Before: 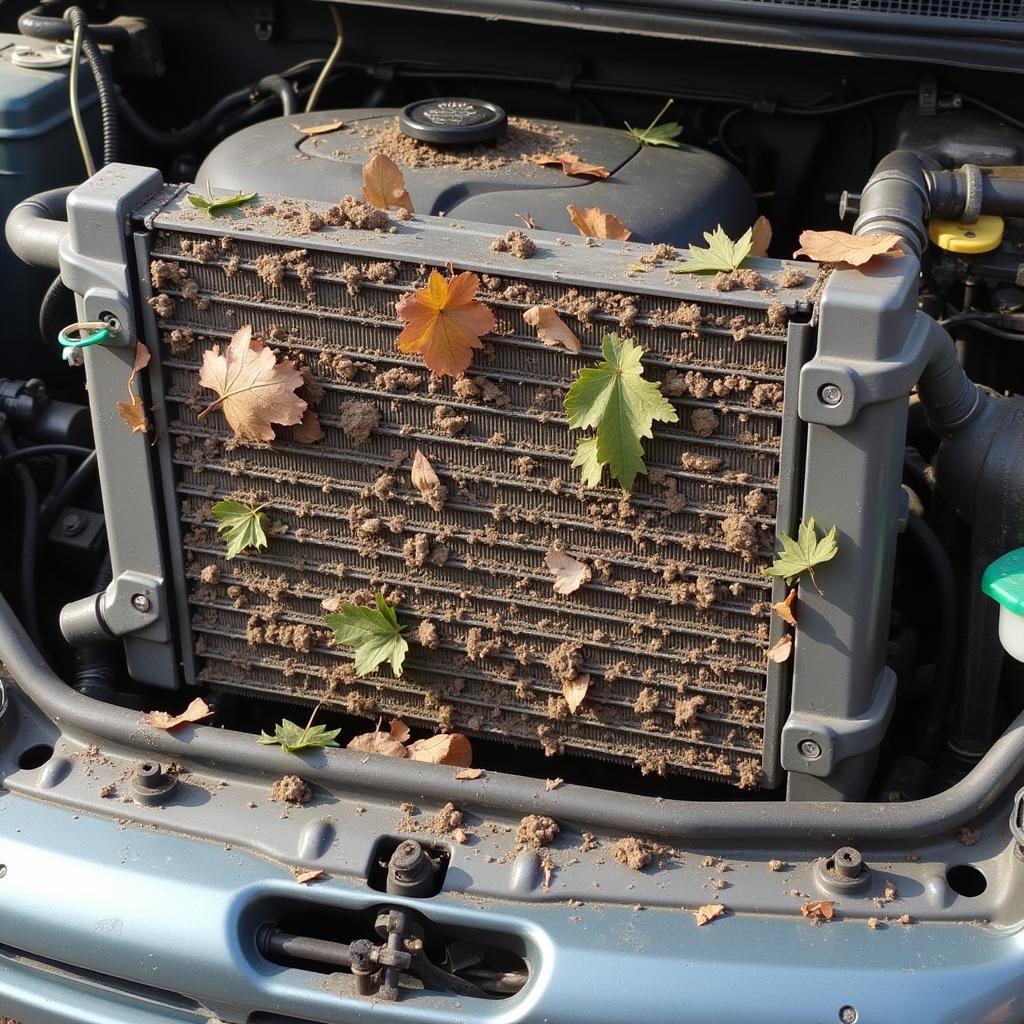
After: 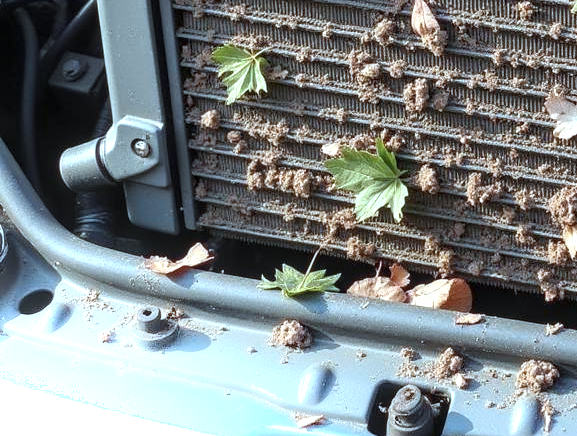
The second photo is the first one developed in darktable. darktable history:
crop: top 44.461%, right 43.576%, bottom 12.926%
exposure: exposure 0.604 EV, compensate highlight preservation false
local contrast: on, module defaults
color correction: highlights a* -10.57, highlights b* -19.68
shadows and highlights: shadows -21.17, highlights 98.38, soften with gaussian
